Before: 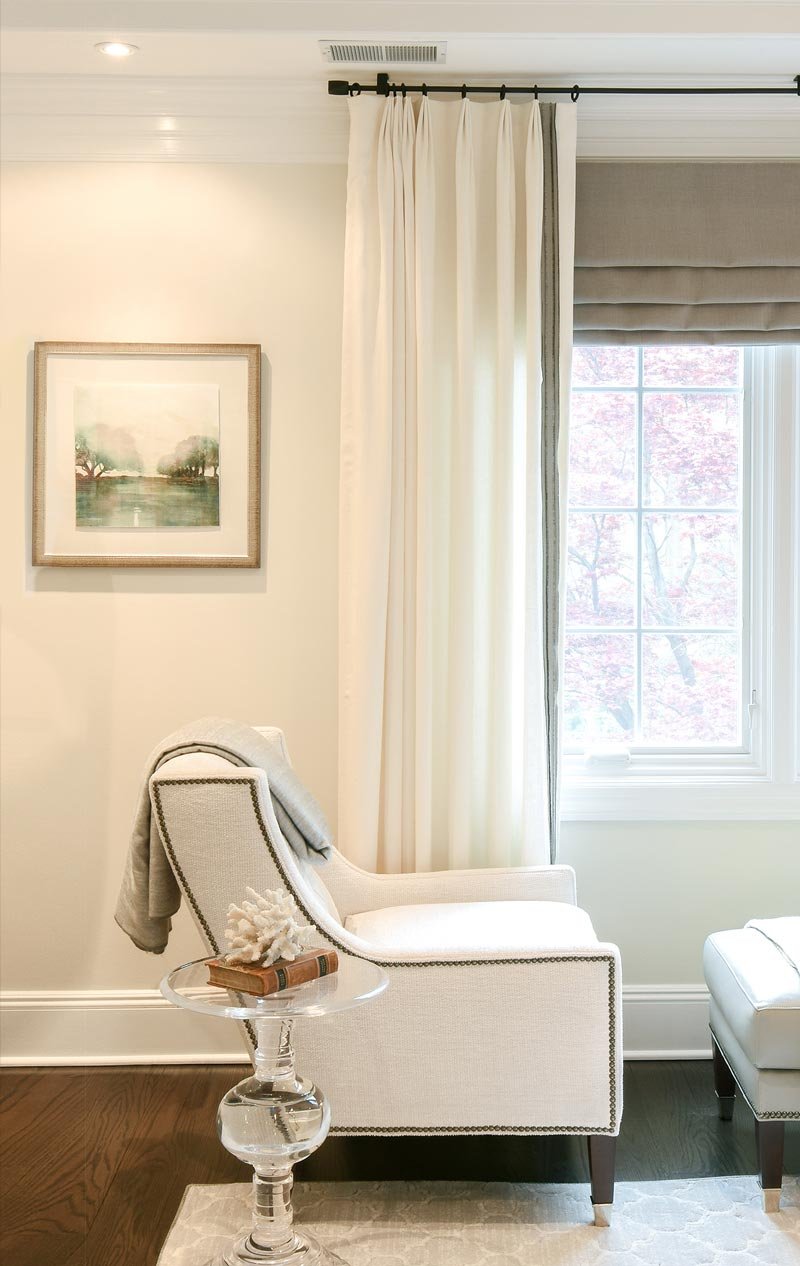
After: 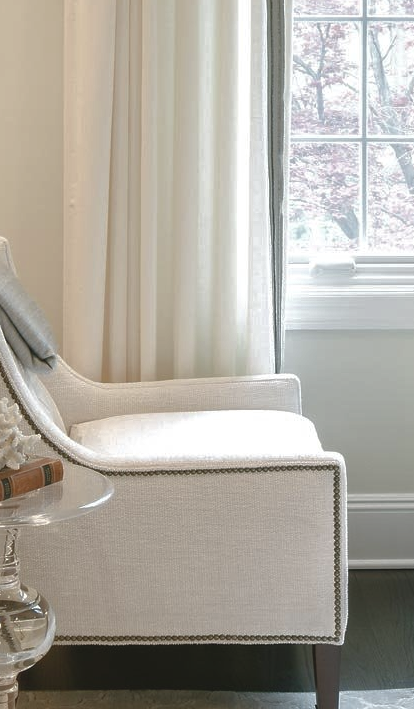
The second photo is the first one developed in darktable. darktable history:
base curve: curves: ch0 [(0, 0) (0.826, 0.587) (1, 1)]
crop: left 34.479%, top 38.822%, right 13.718%, bottom 5.172%
color balance: lift [1.007, 1, 1, 1], gamma [1.097, 1, 1, 1]
